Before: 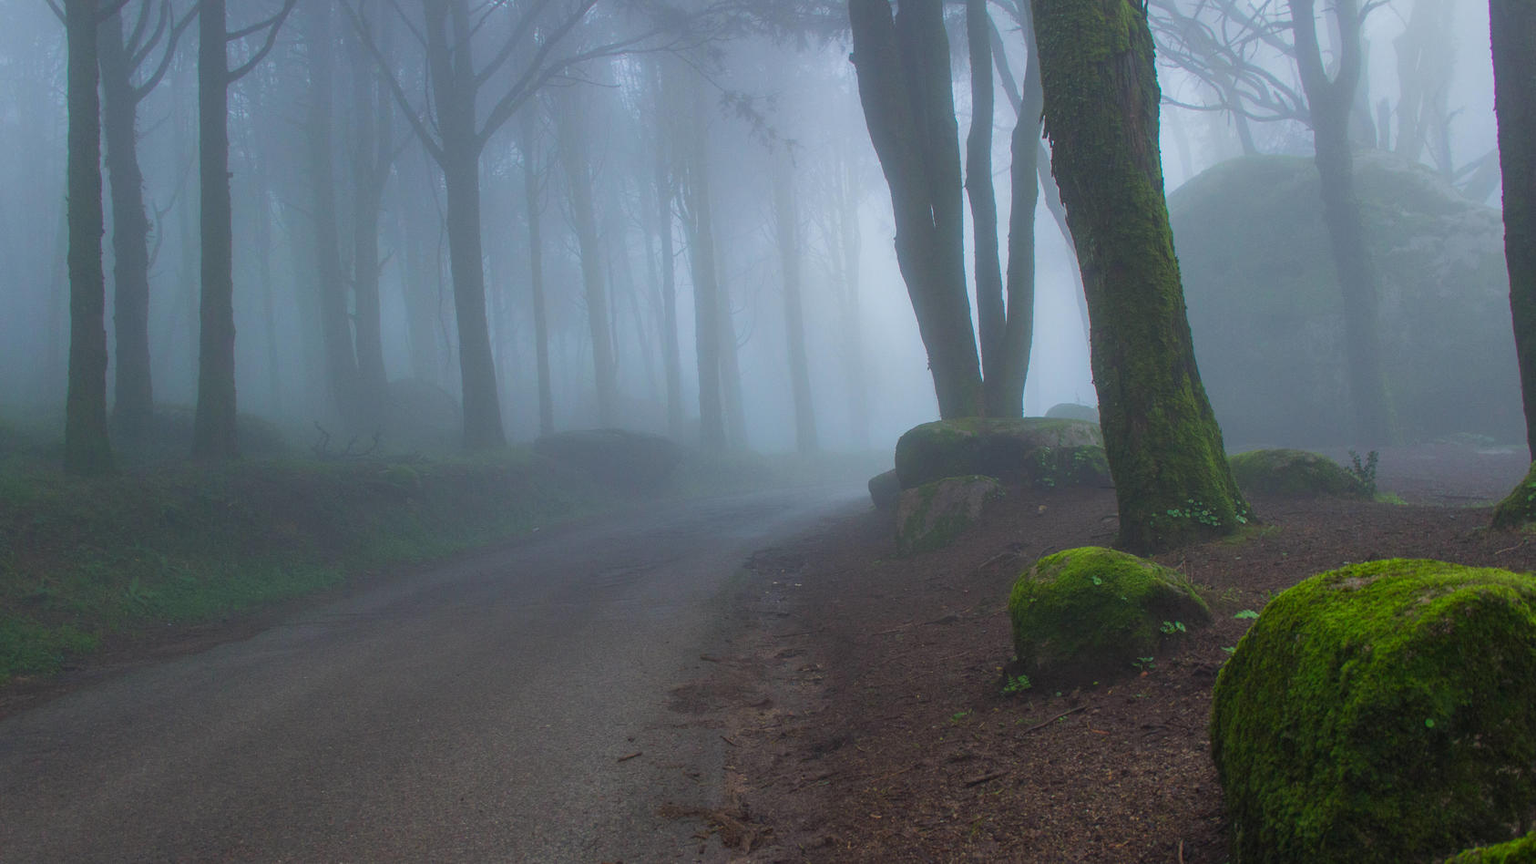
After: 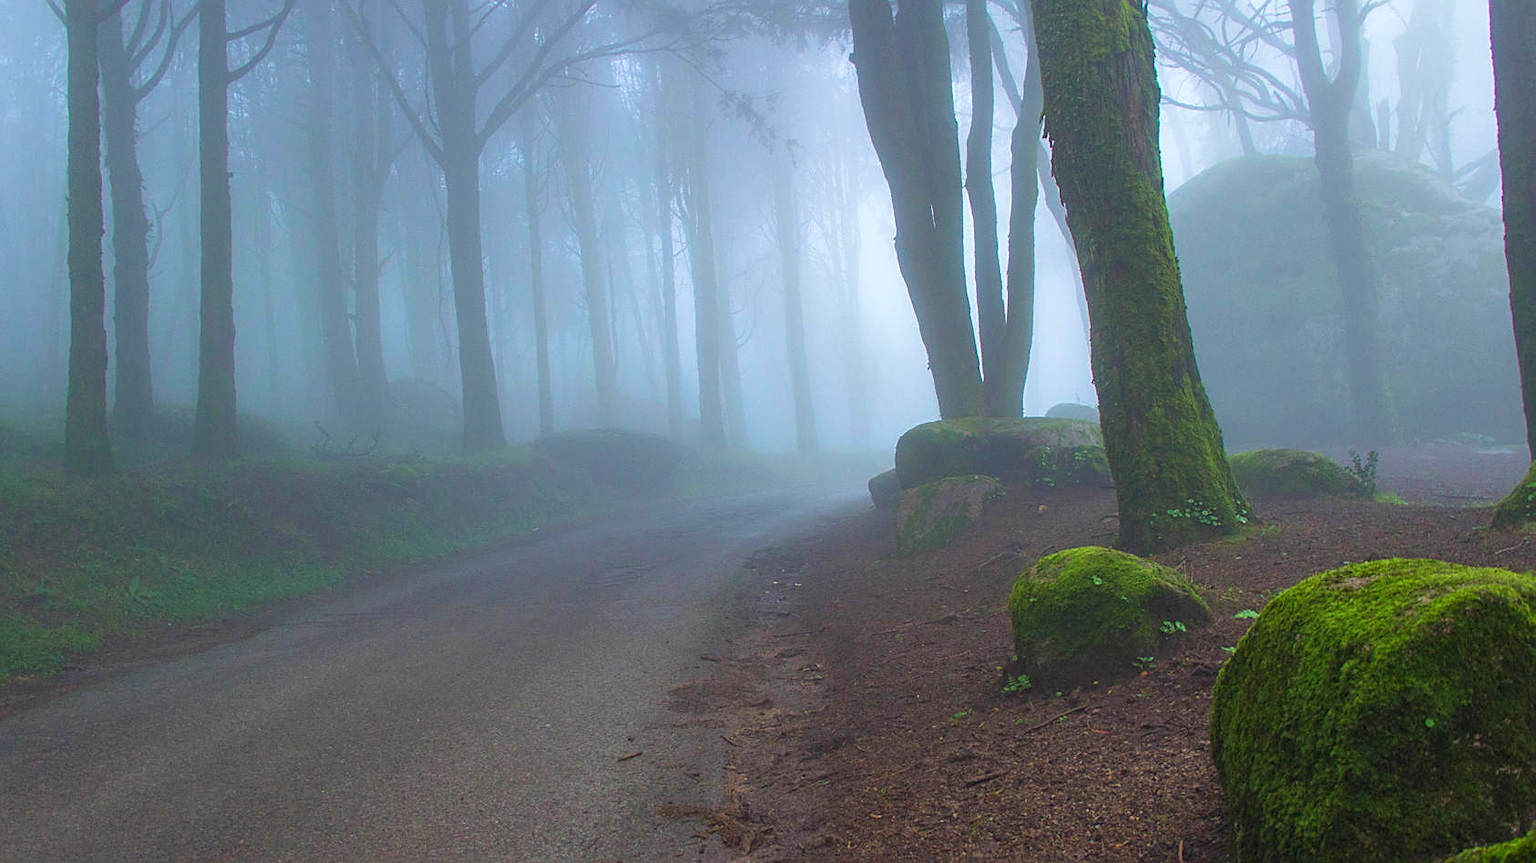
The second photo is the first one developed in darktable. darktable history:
velvia: on, module defaults
sharpen: on, module defaults
exposure: black level correction 0, exposure 0.5 EV, compensate highlight preservation false
levels: levels [0, 0.492, 0.984]
